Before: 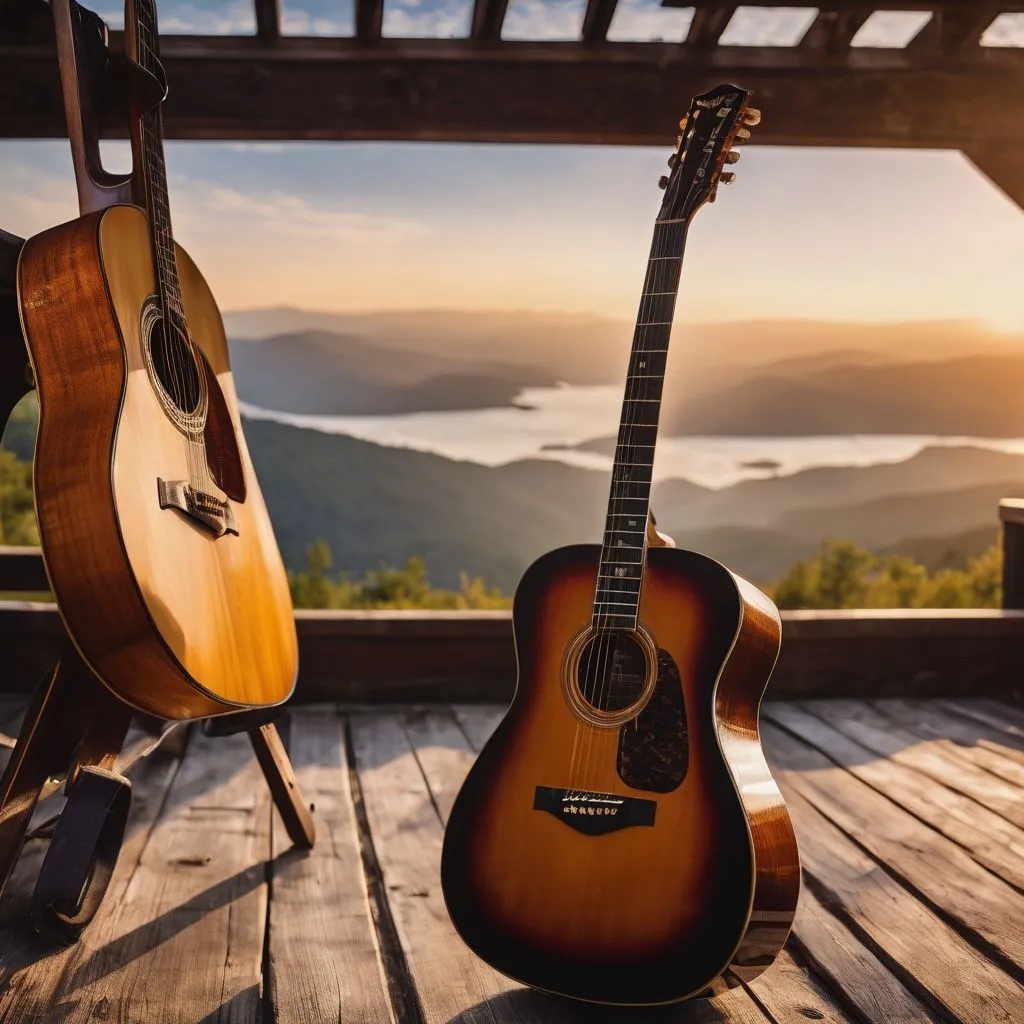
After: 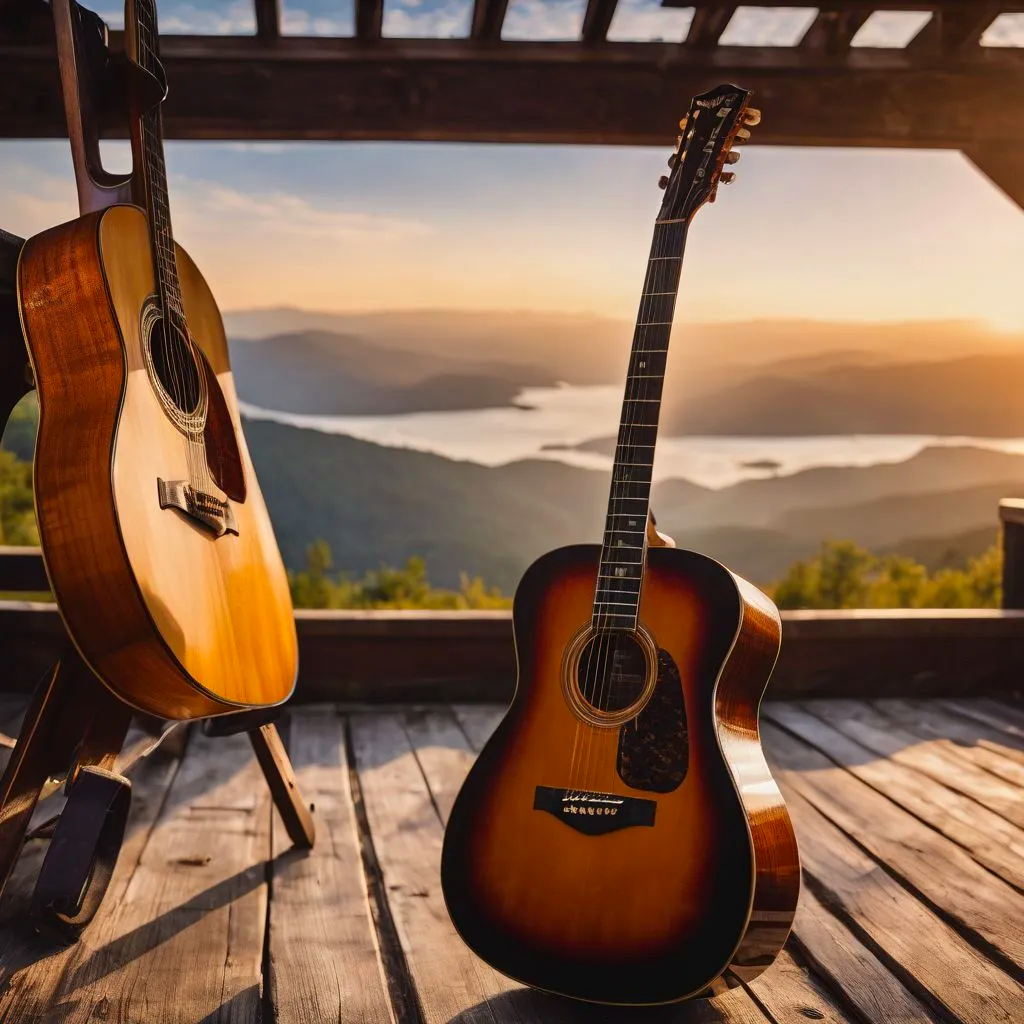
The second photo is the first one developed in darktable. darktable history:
contrast brightness saturation: contrast 0.042, saturation 0.165
